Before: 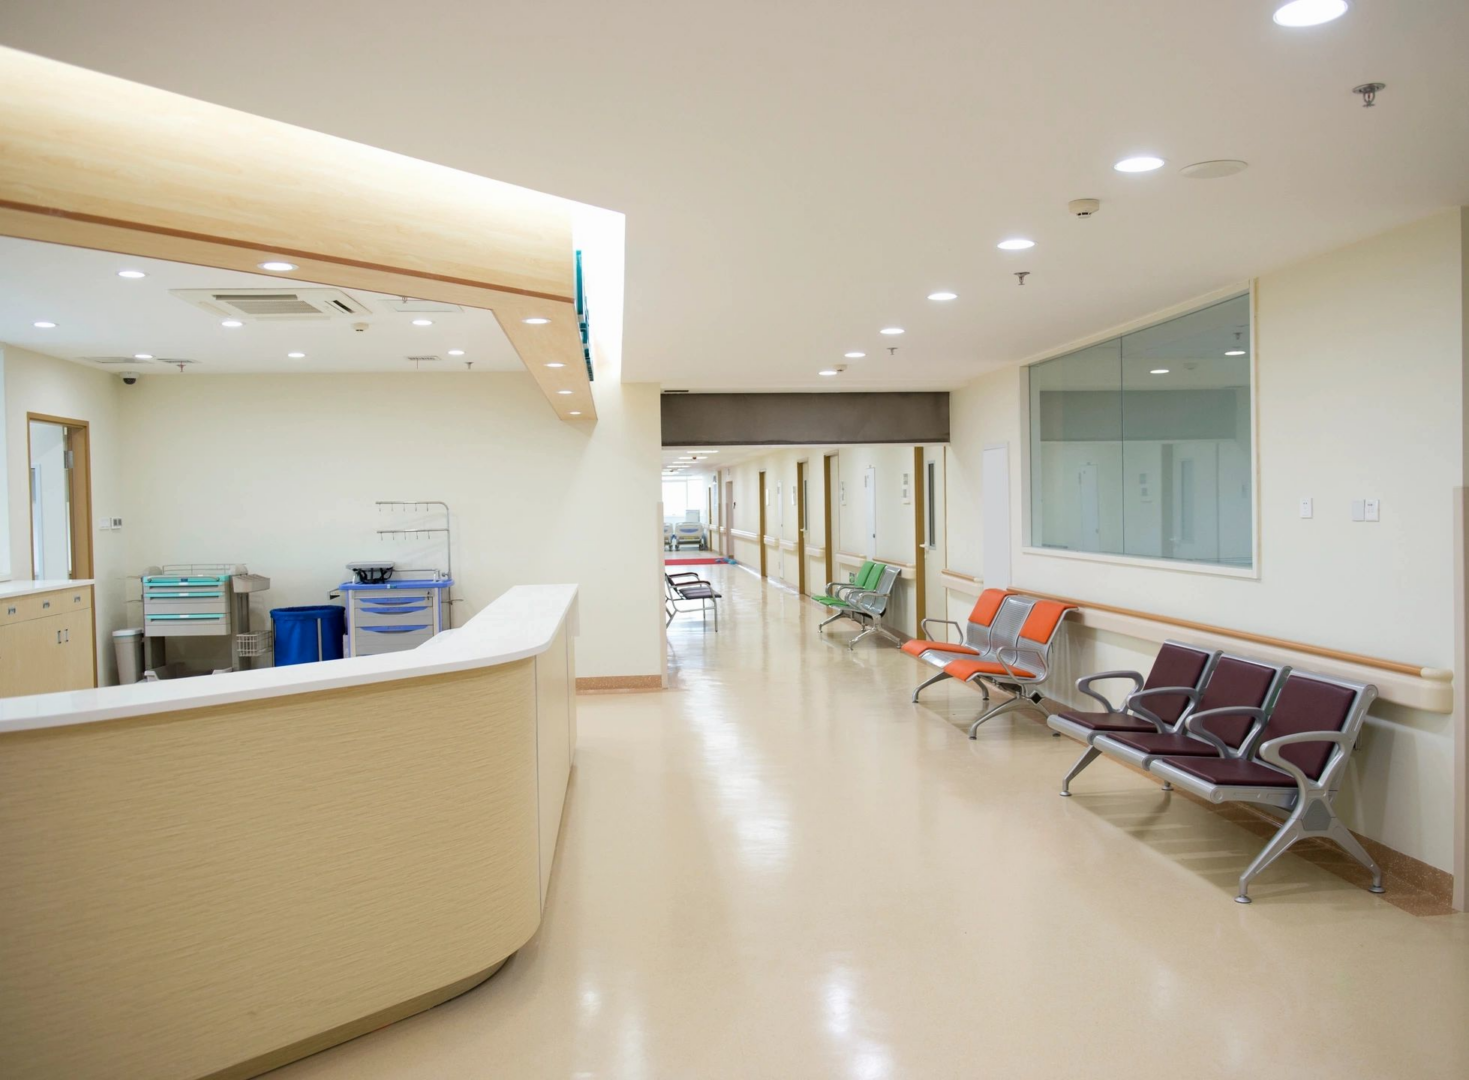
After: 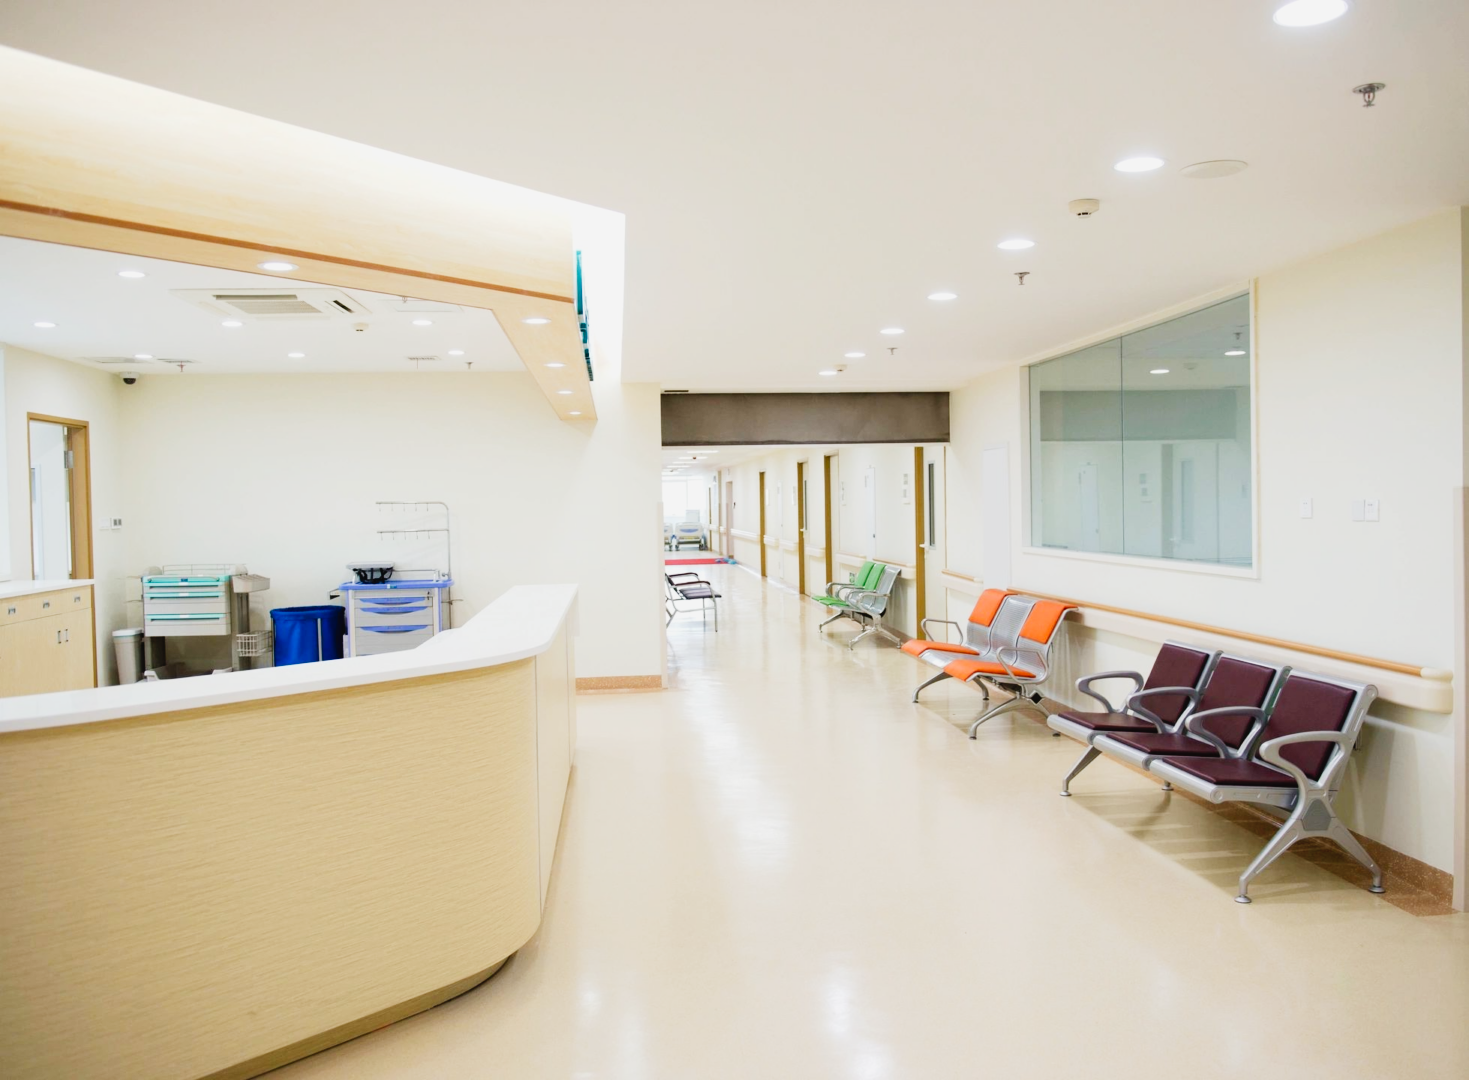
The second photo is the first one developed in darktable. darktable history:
tone curve: curves: ch0 [(0, 0.023) (0.113, 0.081) (0.204, 0.197) (0.498, 0.608) (0.709, 0.819) (0.984, 0.961)]; ch1 [(0, 0) (0.172, 0.123) (0.317, 0.272) (0.414, 0.382) (0.476, 0.479) (0.505, 0.501) (0.528, 0.54) (0.618, 0.647) (0.709, 0.764) (1, 1)]; ch2 [(0, 0) (0.411, 0.424) (0.492, 0.502) (0.521, 0.521) (0.55, 0.576) (0.686, 0.638) (1, 1)], preserve colors none
